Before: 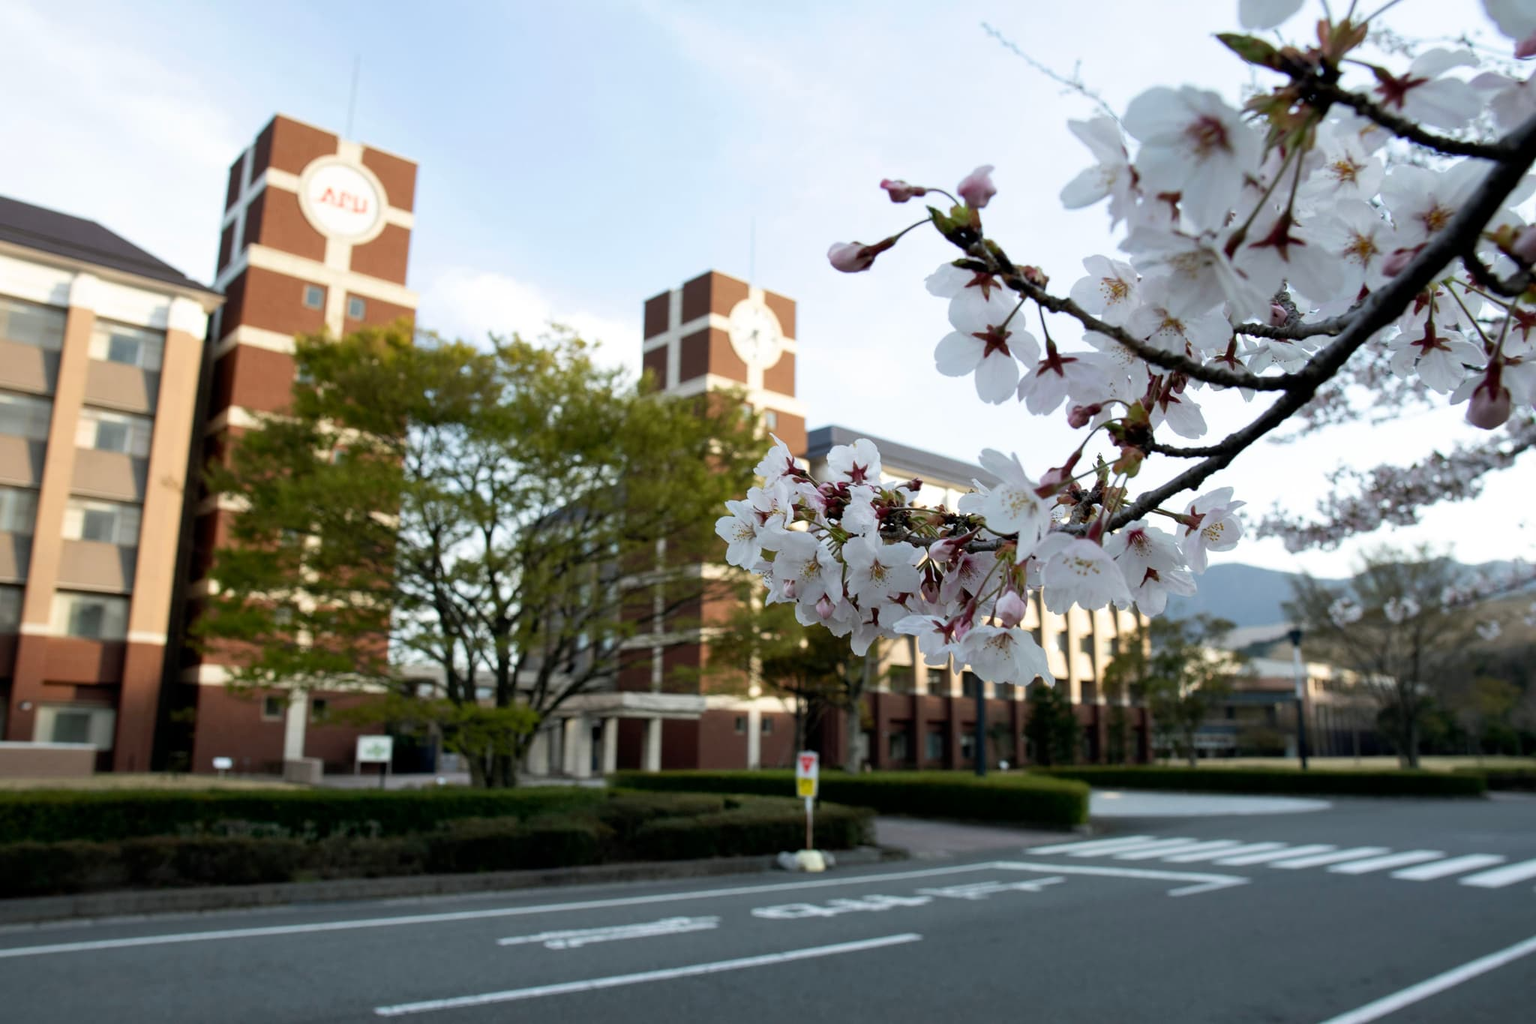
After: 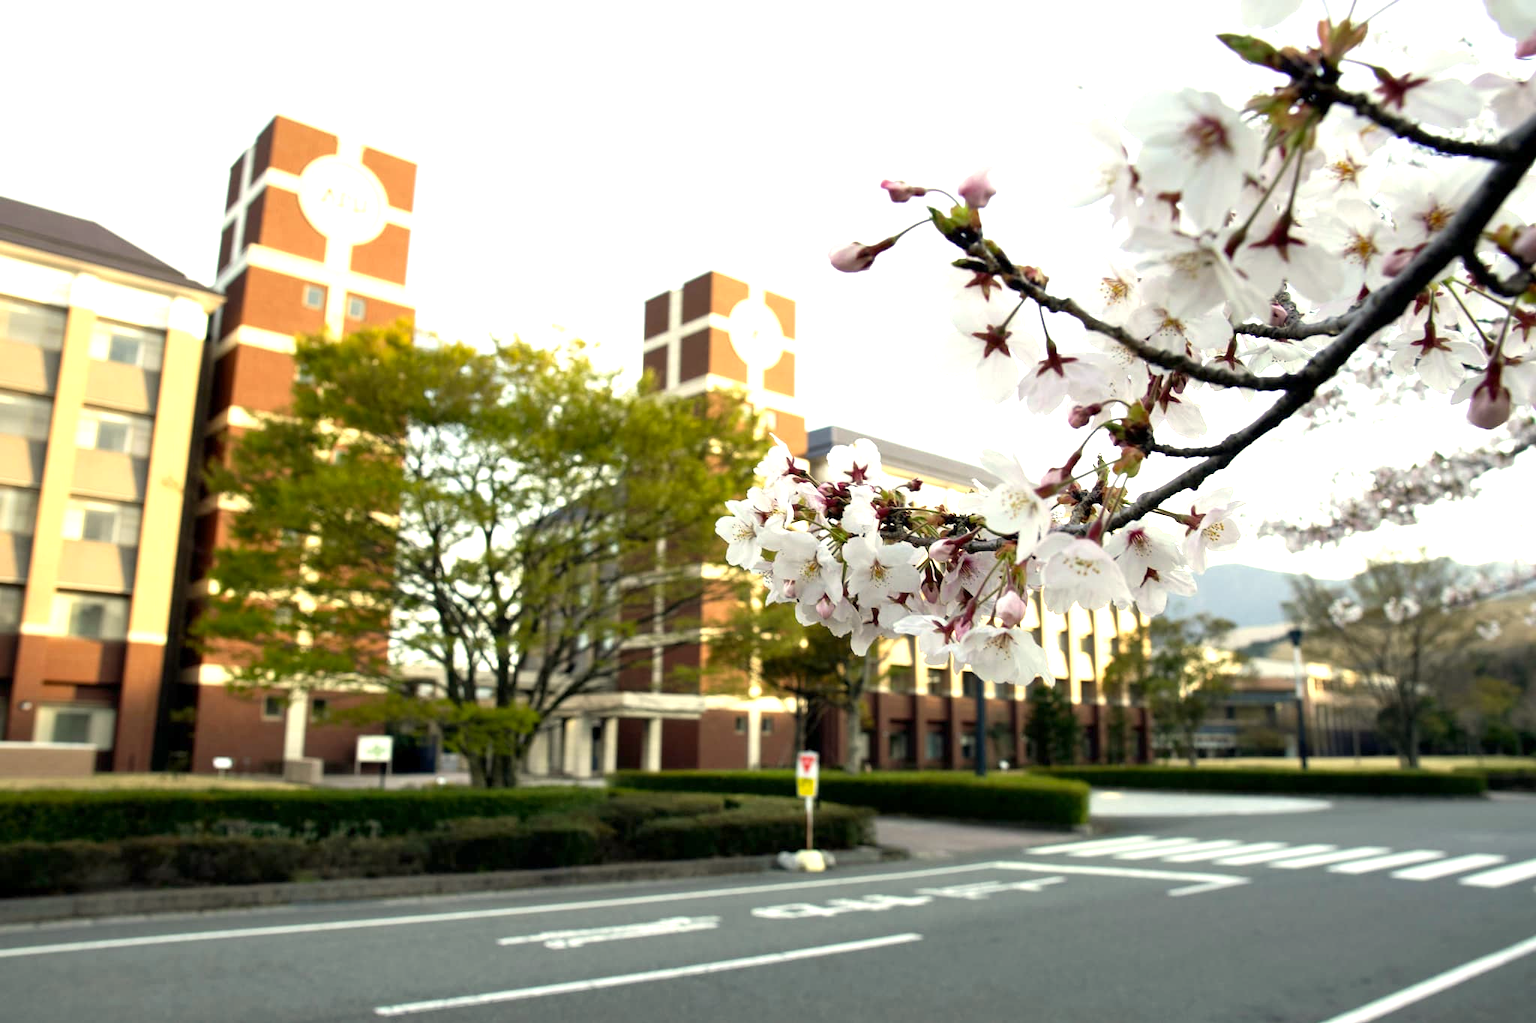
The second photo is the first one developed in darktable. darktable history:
color correction: highlights a* 1.39, highlights b* 17.83
exposure: exposure 1.089 EV, compensate highlight preservation false
